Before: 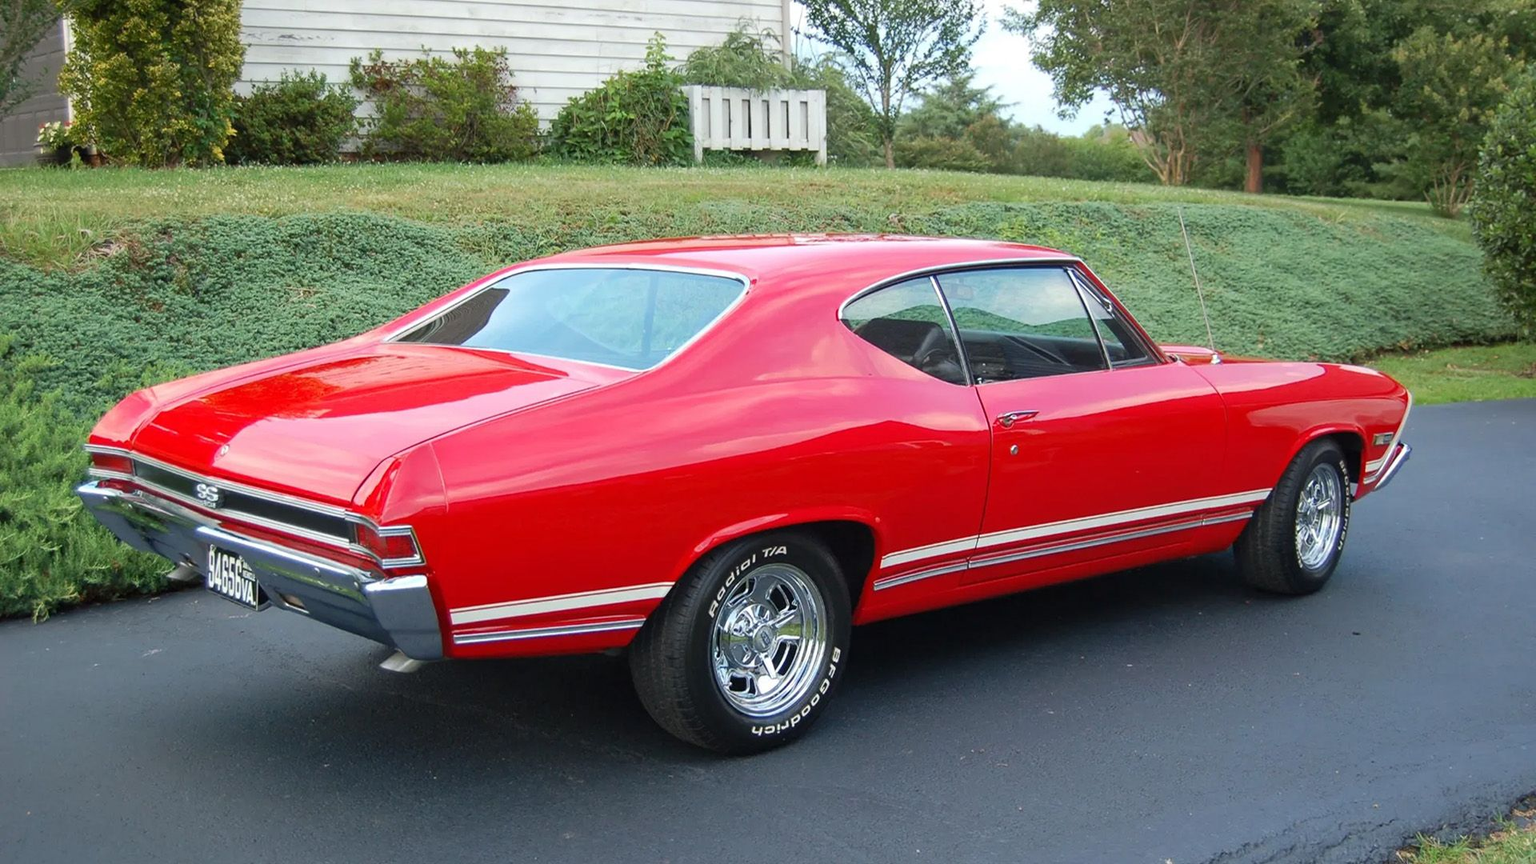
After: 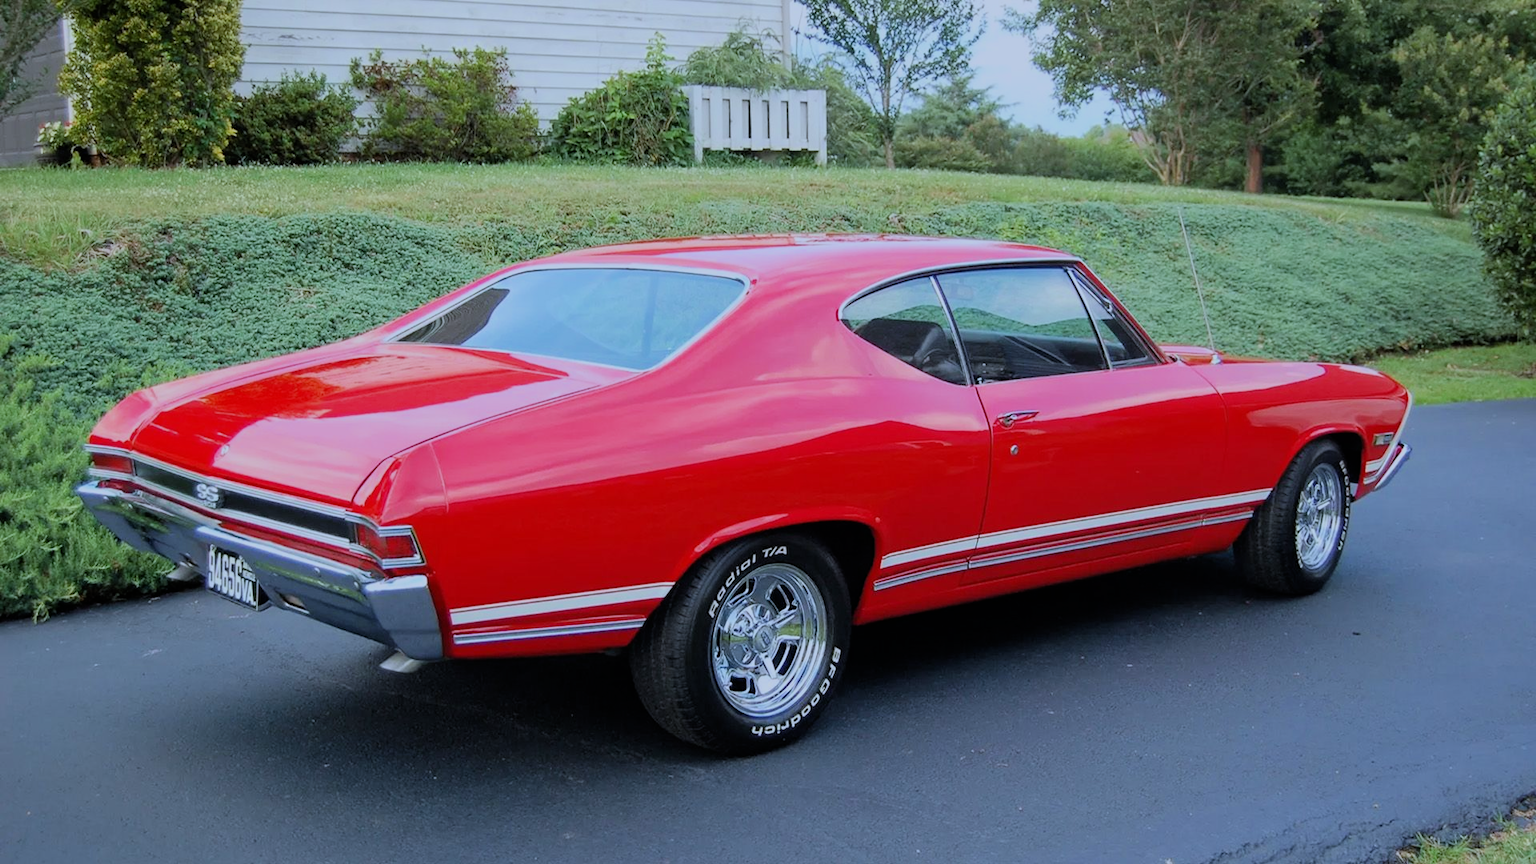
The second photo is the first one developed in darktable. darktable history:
white balance: red 0.926, green 1.003, blue 1.133
filmic rgb: black relative exposure -7.15 EV, white relative exposure 5.36 EV, hardness 3.02, color science v6 (2022)
